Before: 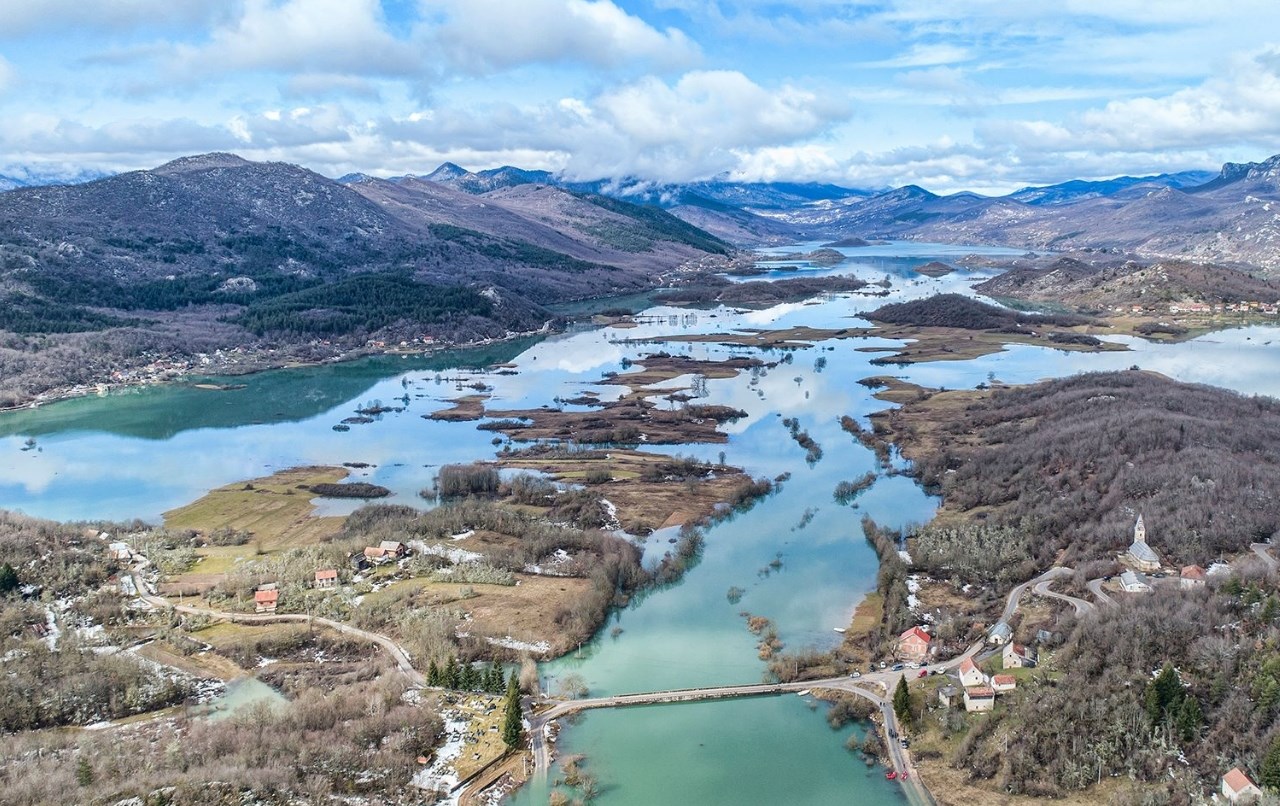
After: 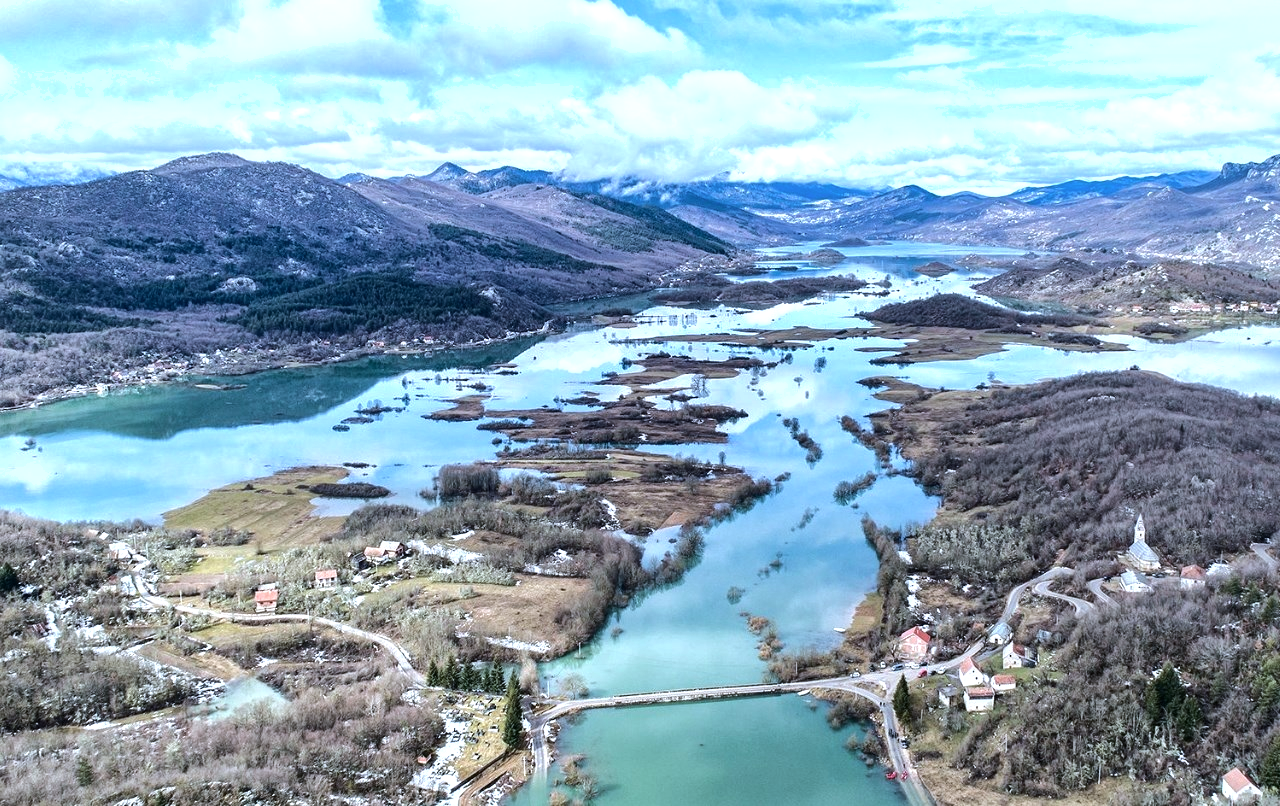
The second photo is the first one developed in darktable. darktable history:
color calibration: illuminant as shot in camera, x 0.369, y 0.376, temperature 4328.46 K, gamut compression 3
tone equalizer: -8 EV -0.75 EV, -7 EV -0.7 EV, -6 EV -0.6 EV, -5 EV -0.4 EV, -3 EV 0.4 EV, -2 EV 0.6 EV, -1 EV 0.7 EV, +0 EV 0.75 EV, edges refinement/feathering 500, mask exposure compensation -1.57 EV, preserve details no
shadows and highlights: shadows -20, white point adjustment -2, highlights -35
